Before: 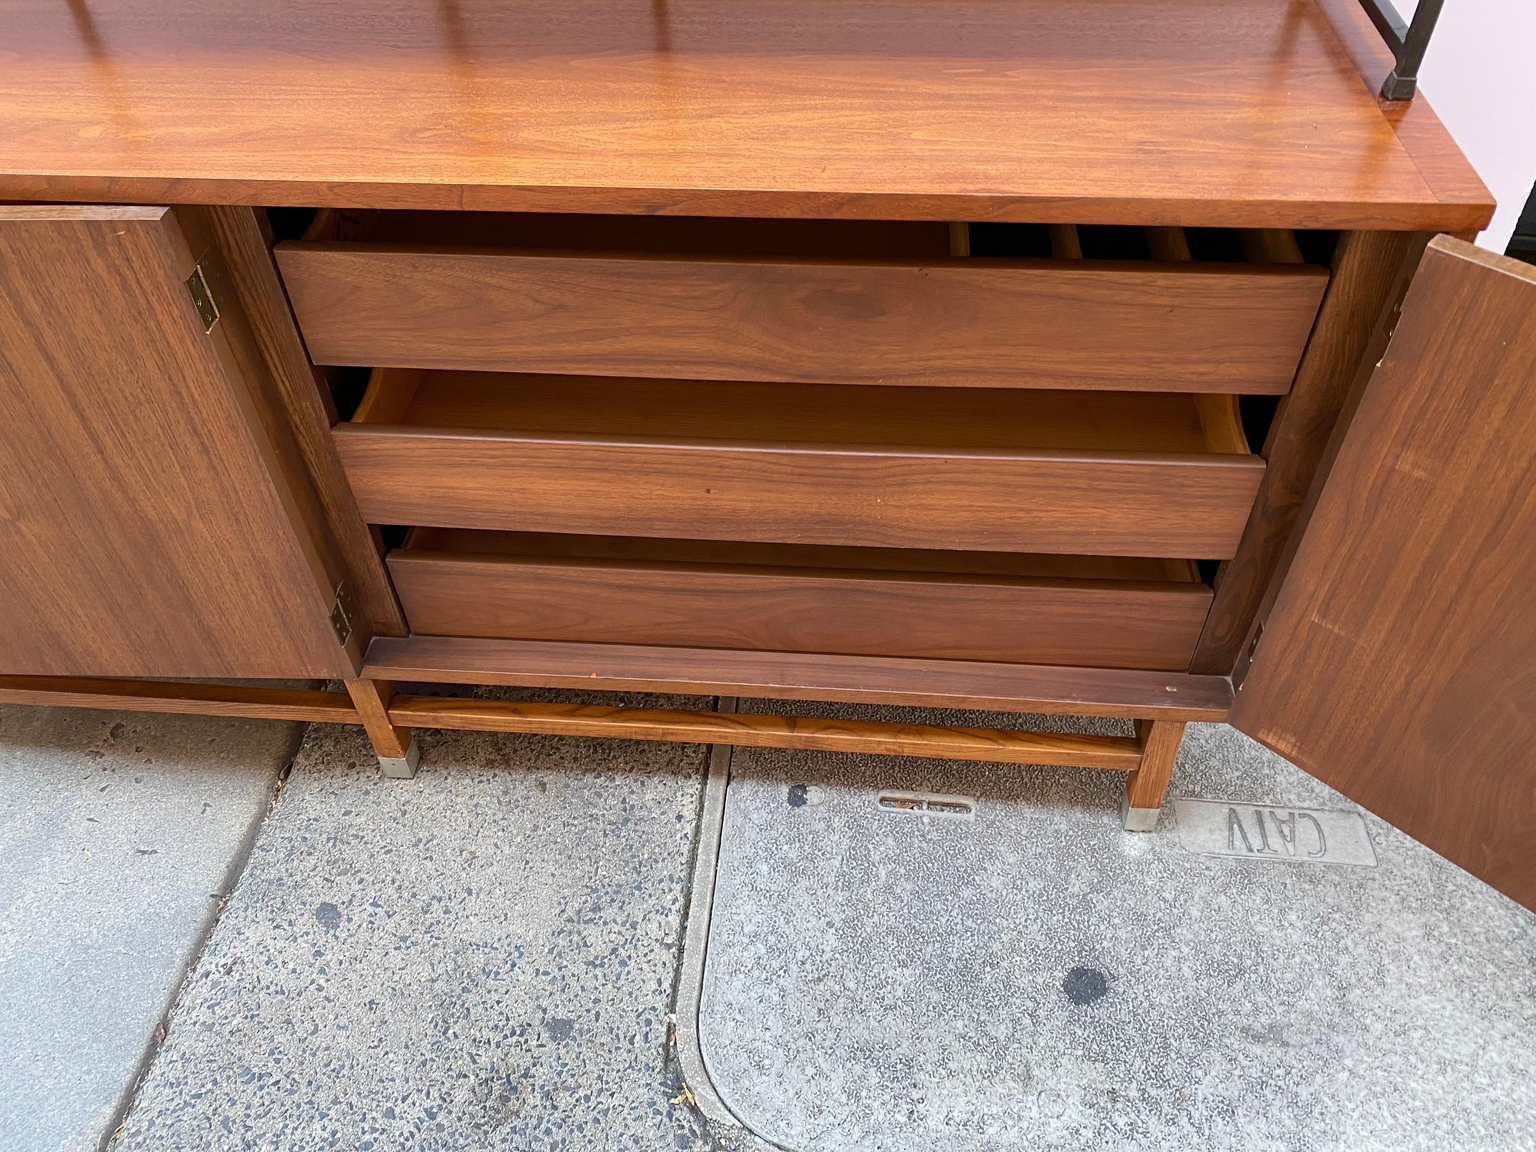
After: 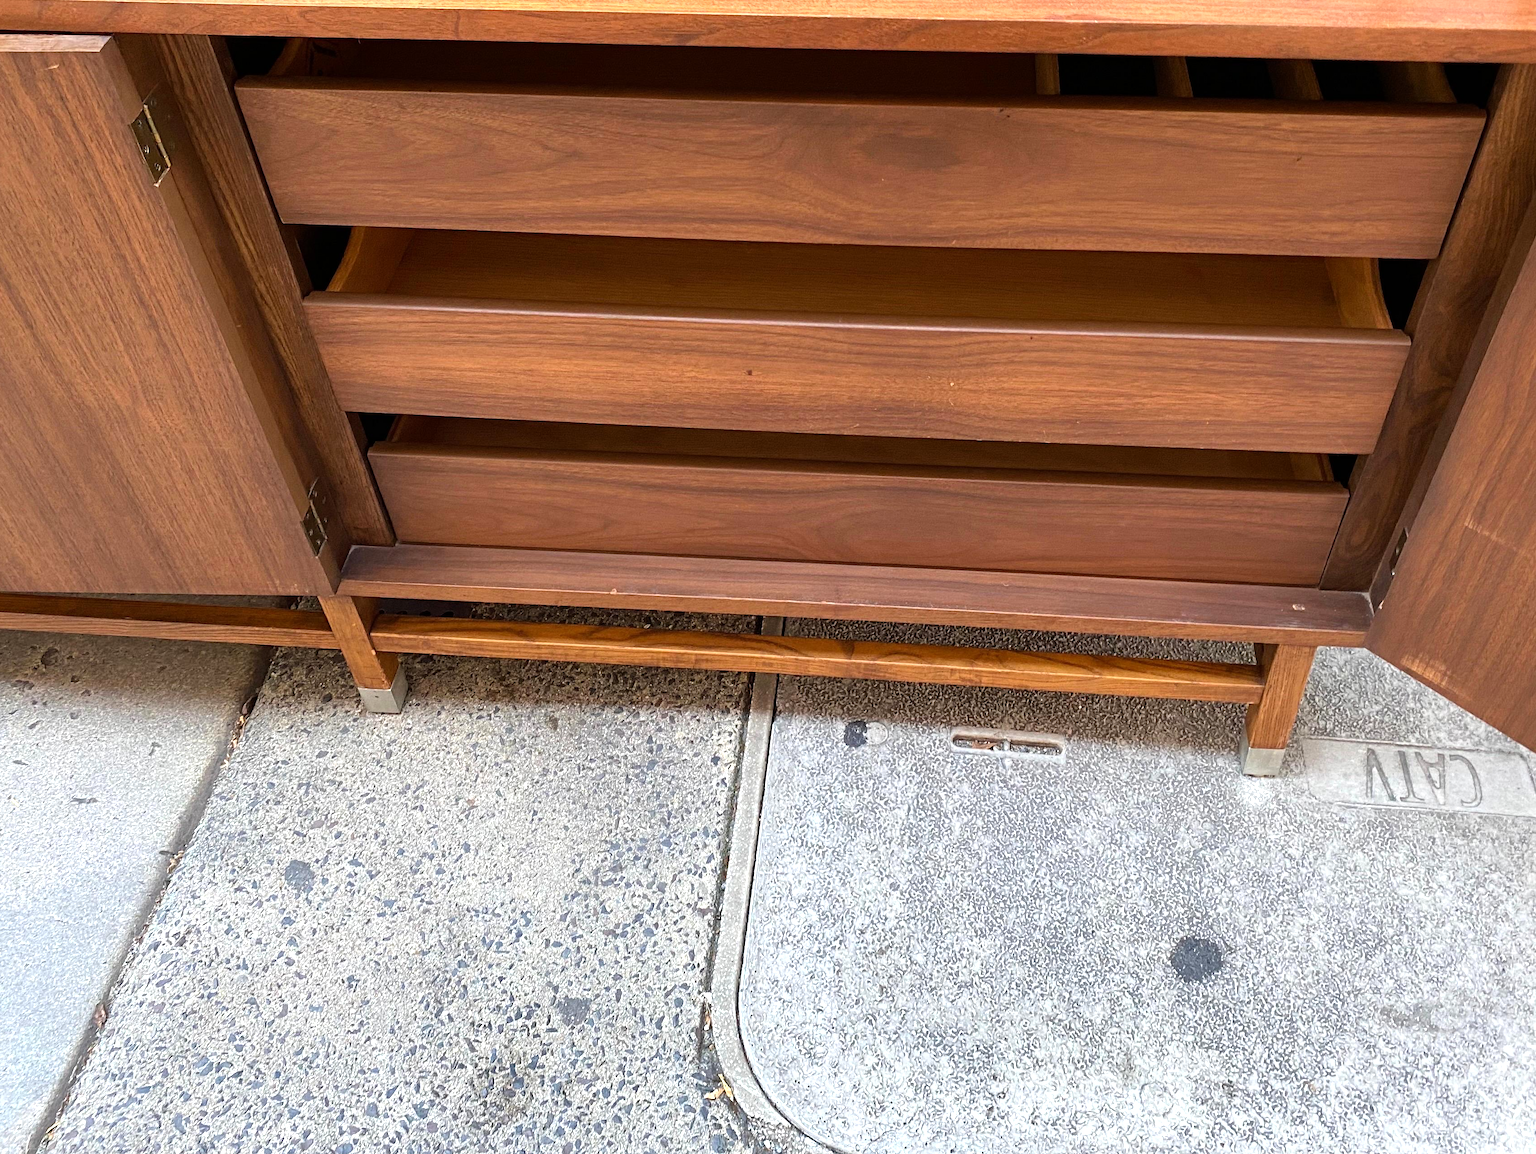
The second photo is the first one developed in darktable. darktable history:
crop and rotate: left 4.957%, top 15.407%, right 10.648%
tone equalizer: -8 EV -0.394 EV, -7 EV -0.398 EV, -6 EV -0.365 EV, -5 EV -0.217 EV, -3 EV 0.234 EV, -2 EV 0.335 EV, -1 EV 0.383 EV, +0 EV 0.418 EV
